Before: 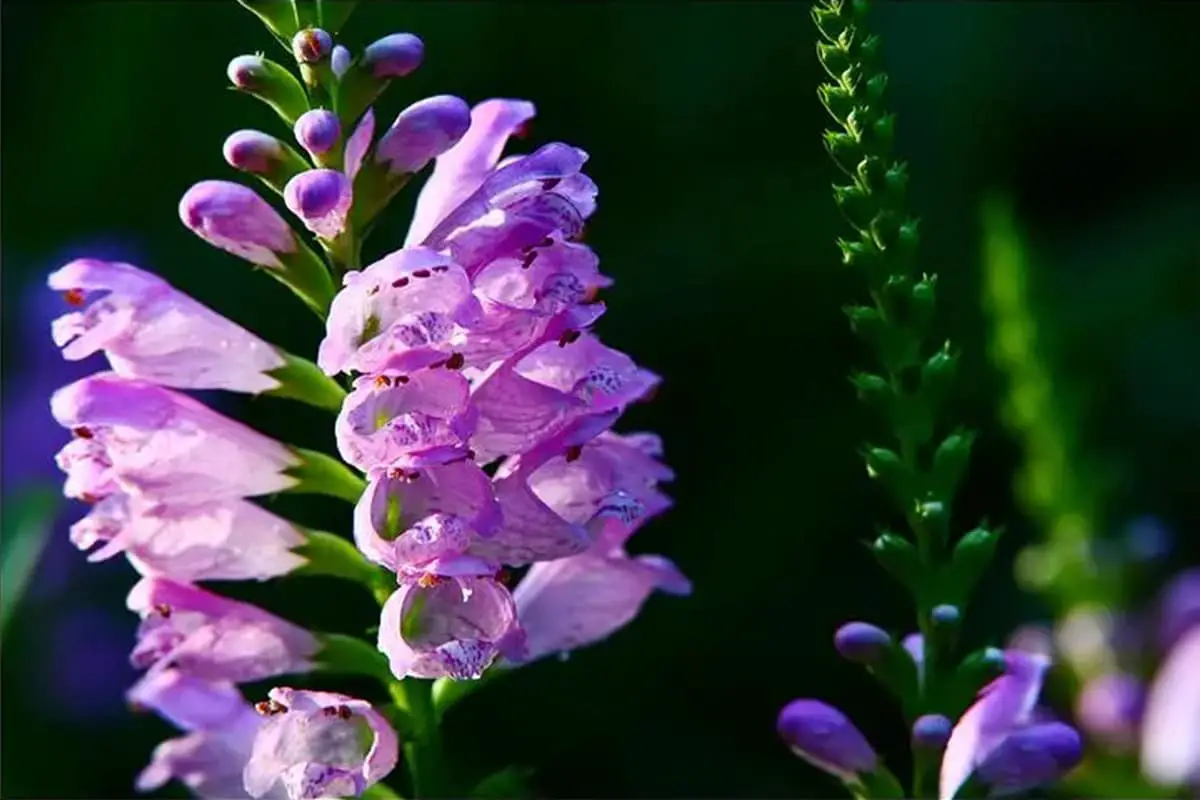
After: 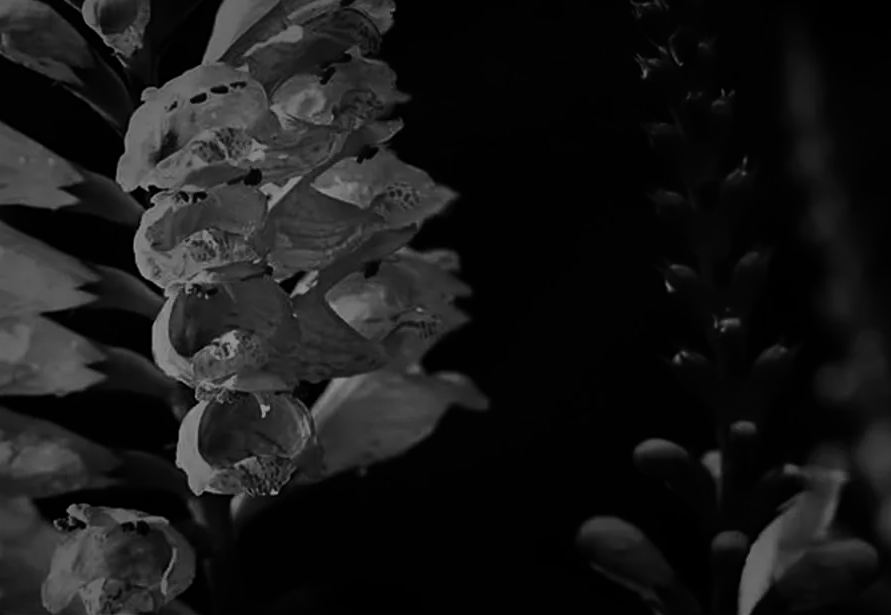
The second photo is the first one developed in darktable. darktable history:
tone equalizer: -8 EV -0.718 EV, -7 EV -0.711 EV, -6 EV -0.572 EV, -5 EV -0.397 EV, -3 EV 0.387 EV, -2 EV 0.6 EV, -1 EV 0.689 EV, +0 EV 0.753 EV, edges refinement/feathering 500, mask exposure compensation -1.57 EV, preserve details no
sharpen: amount 0.21
vignetting: fall-off start 49.04%, automatic ratio true, width/height ratio 1.284
exposure: exposure -2.004 EV, compensate highlight preservation false
base curve: curves: ch0 [(0, 0) (0.303, 0.277) (1, 1)], preserve colors none
crop: left 16.878%, top 23.033%, right 8.855%
color calibration: output gray [0.267, 0.423, 0.261, 0], illuminant custom, x 0.391, y 0.392, temperature 3879.52 K
